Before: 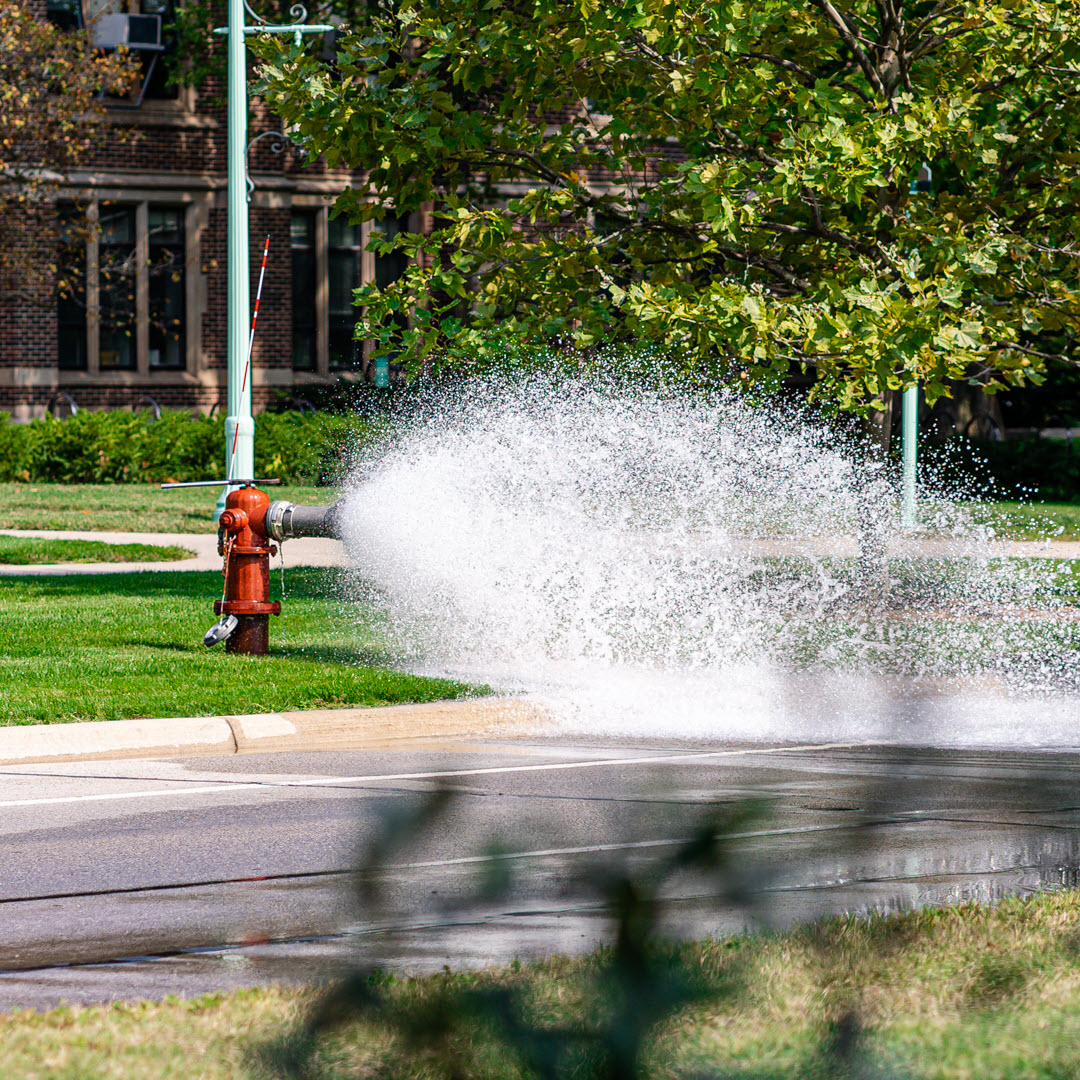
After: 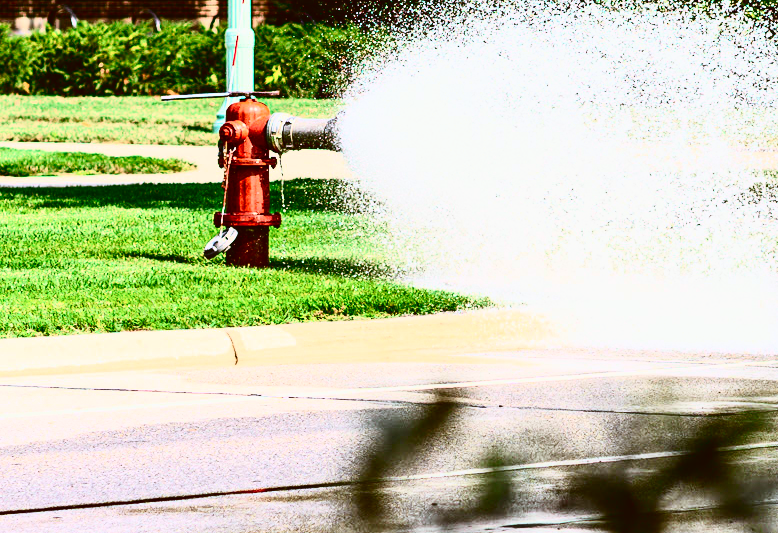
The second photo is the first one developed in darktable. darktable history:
crop: top 36.005%, right 27.936%, bottom 14.601%
color correction: highlights a* -0.486, highlights b* 0.151, shadows a* 5.14, shadows b* 20.76
contrast brightness saturation: contrast 0.407, brightness 0.107, saturation 0.205
tone curve: curves: ch0 [(0, 0.023) (0.087, 0.065) (0.184, 0.168) (0.45, 0.54) (0.57, 0.683) (0.706, 0.841) (0.877, 0.948) (1, 0.984)]; ch1 [(0, 0) (0.388, 0.369) (0.447, 0.447) (0.505, 0.5) (0.534, 0.535) (0.563, 0.563) (0.579, 0.59) (0.644, 0.663) (1, 1)]; ch2 [(0, 0) (0.301, 0.259) (0.385, 0.395) (0.492, 0.496) (0.518, 0.537) (0.583, 0.605) (0.673, 0.667) (1, 1)], color space Lab, independent channels, preserve colors none
